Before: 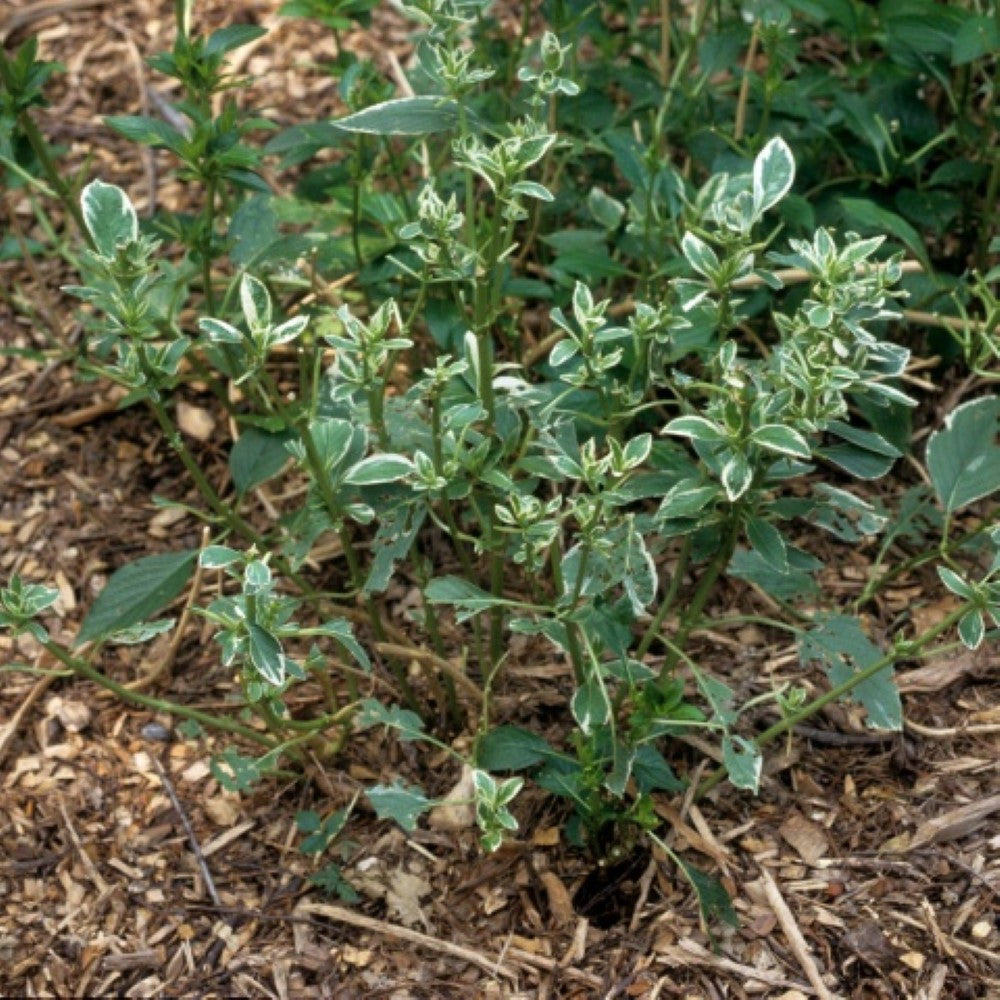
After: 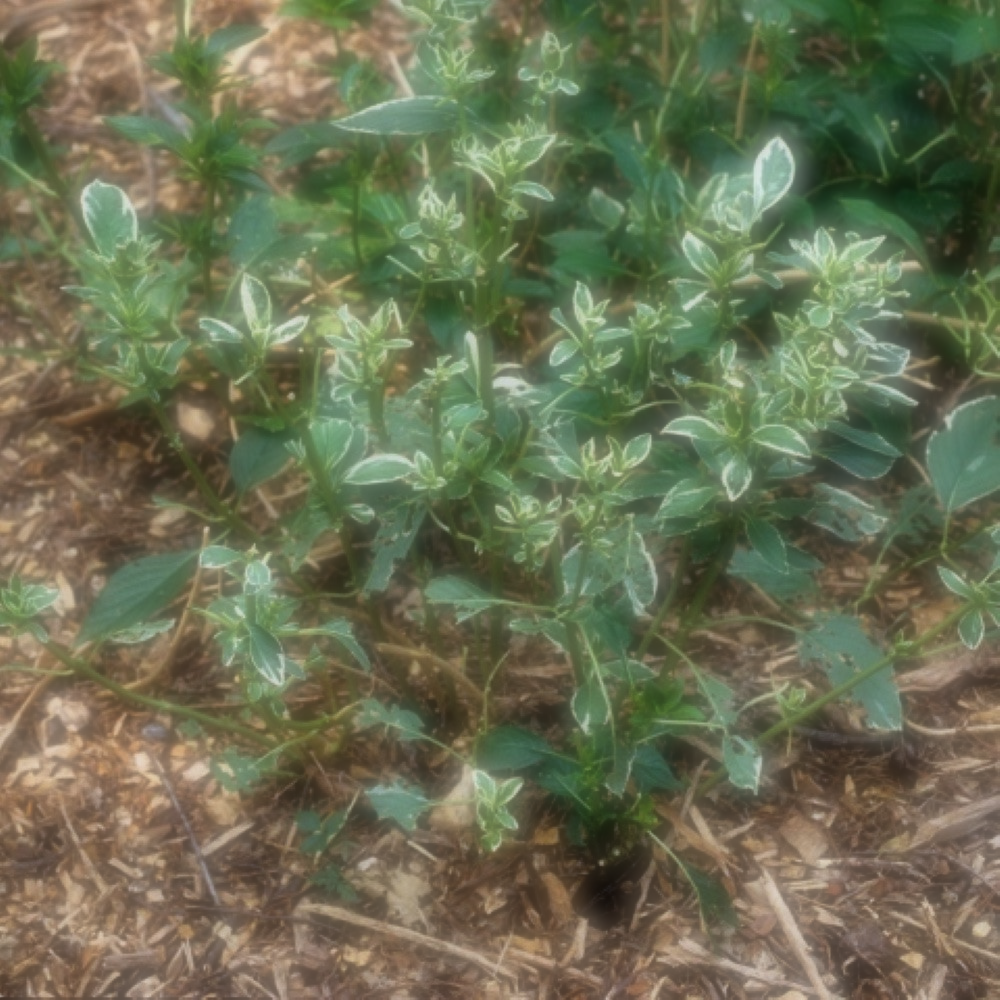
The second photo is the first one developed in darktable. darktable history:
soften: on, module defaults
shadows and highlights: shadows 20.91, highlights -82.73, soften with gaussian
